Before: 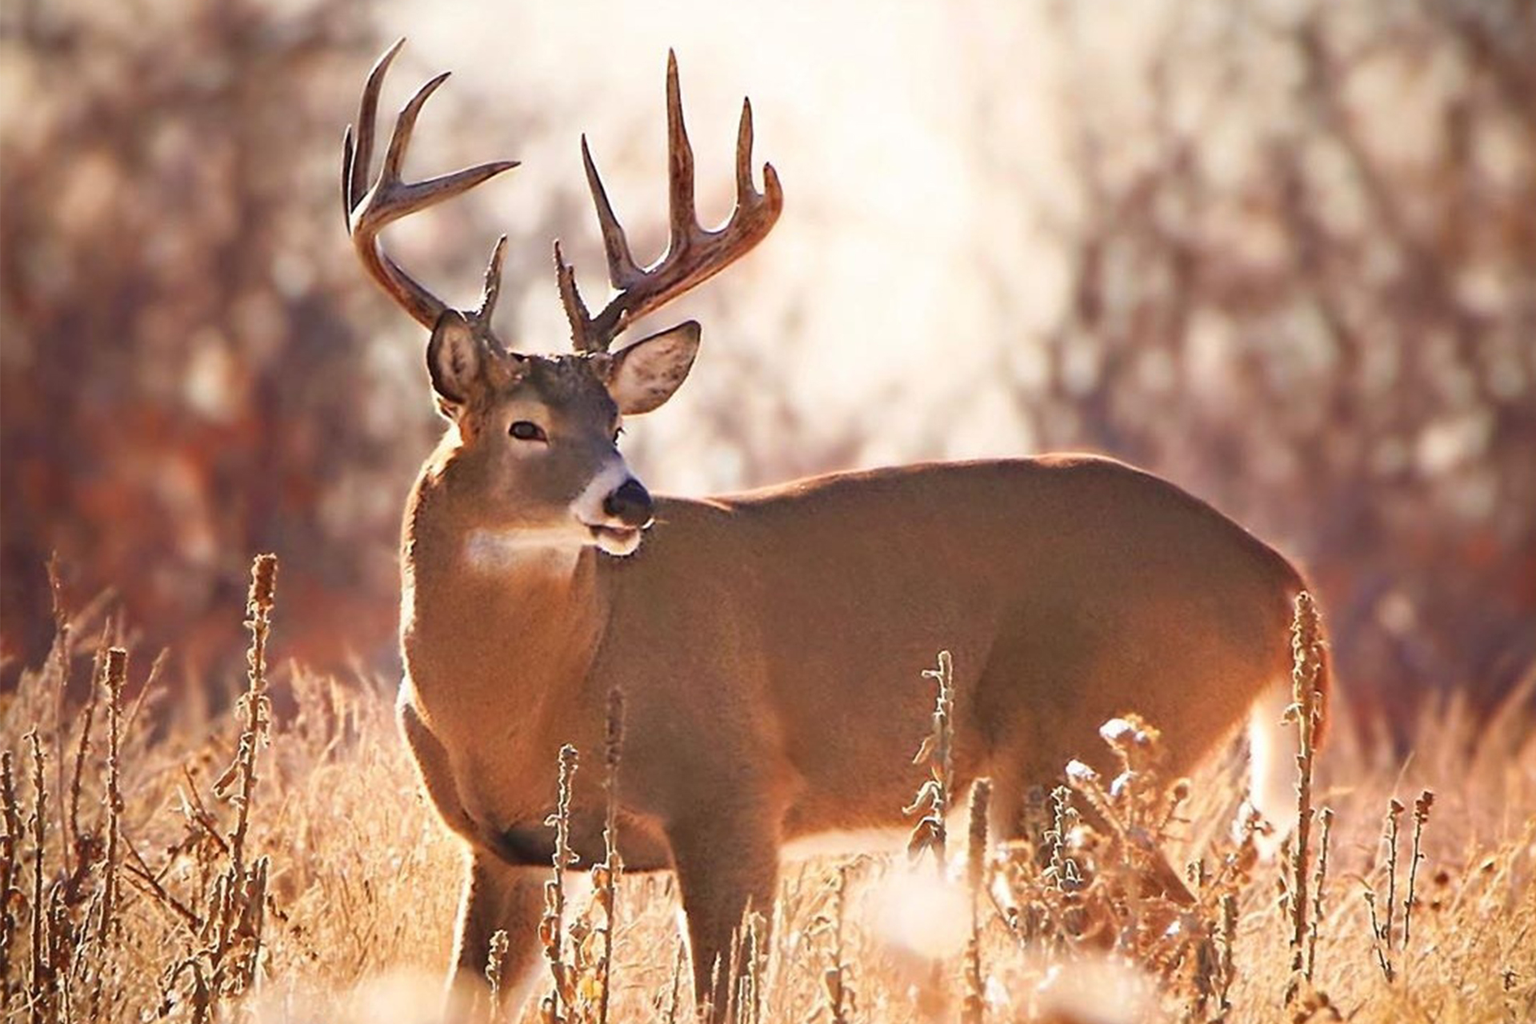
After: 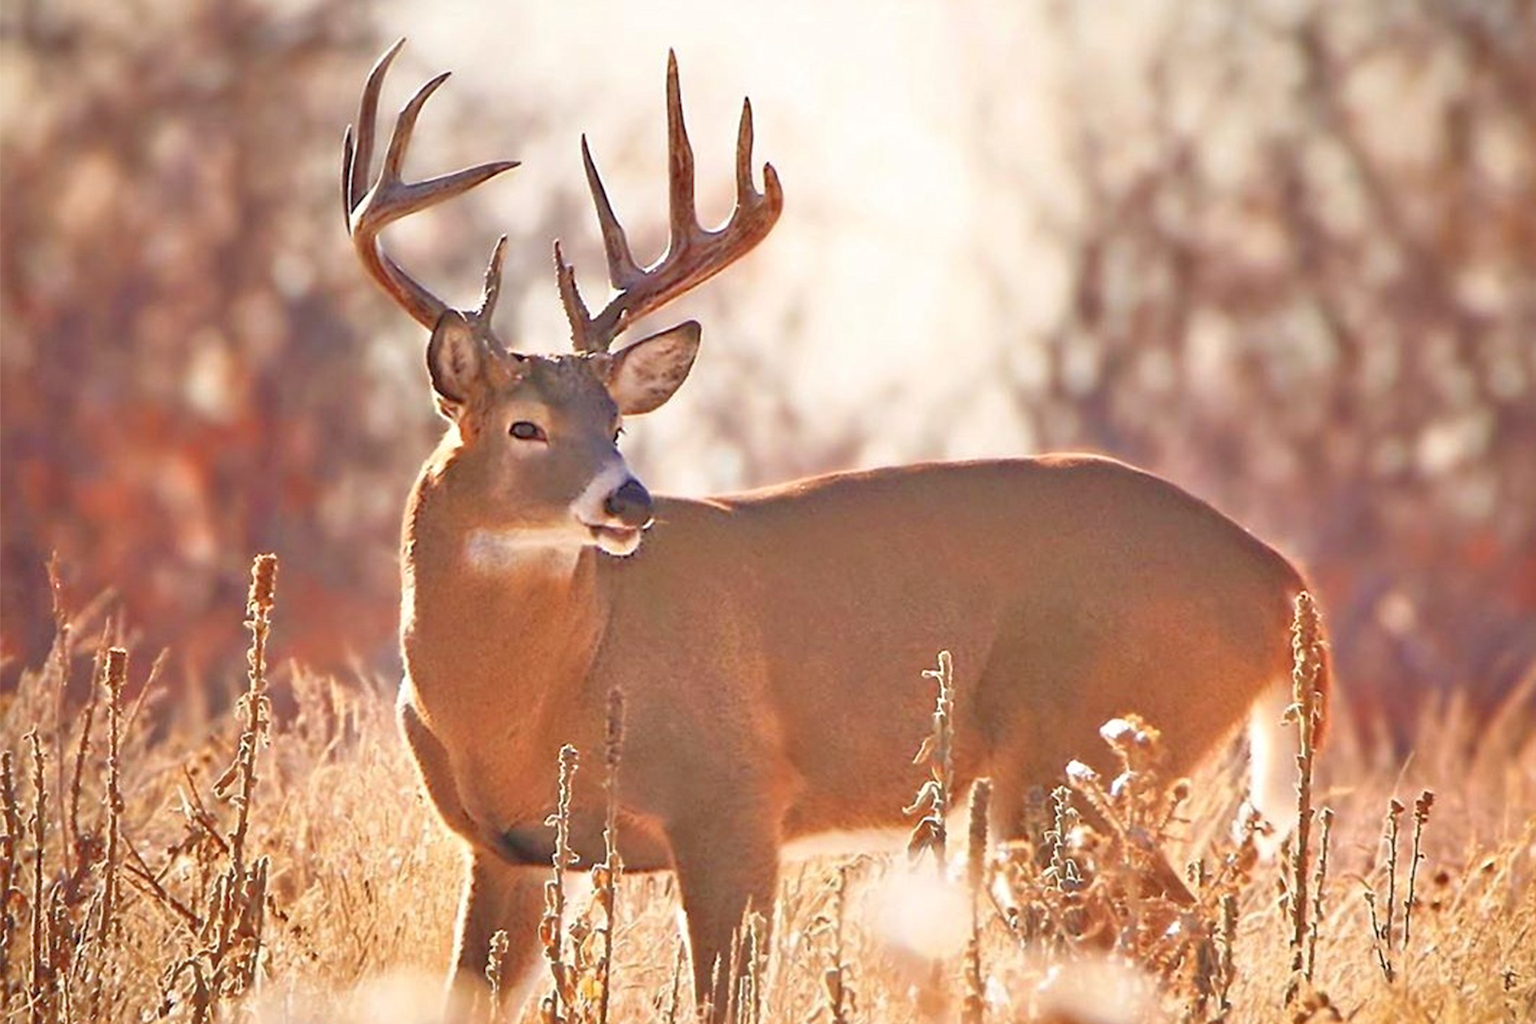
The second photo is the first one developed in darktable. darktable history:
tone equalizer: -7 EV 0.14 EV, -6 EV 0.619 EV, -5 EV 1.16 EV, -4 EV 1.31 EV, -3 EV 1.17 EV, -2 EV 0.6 EV, -1 EV 0.152 EV
